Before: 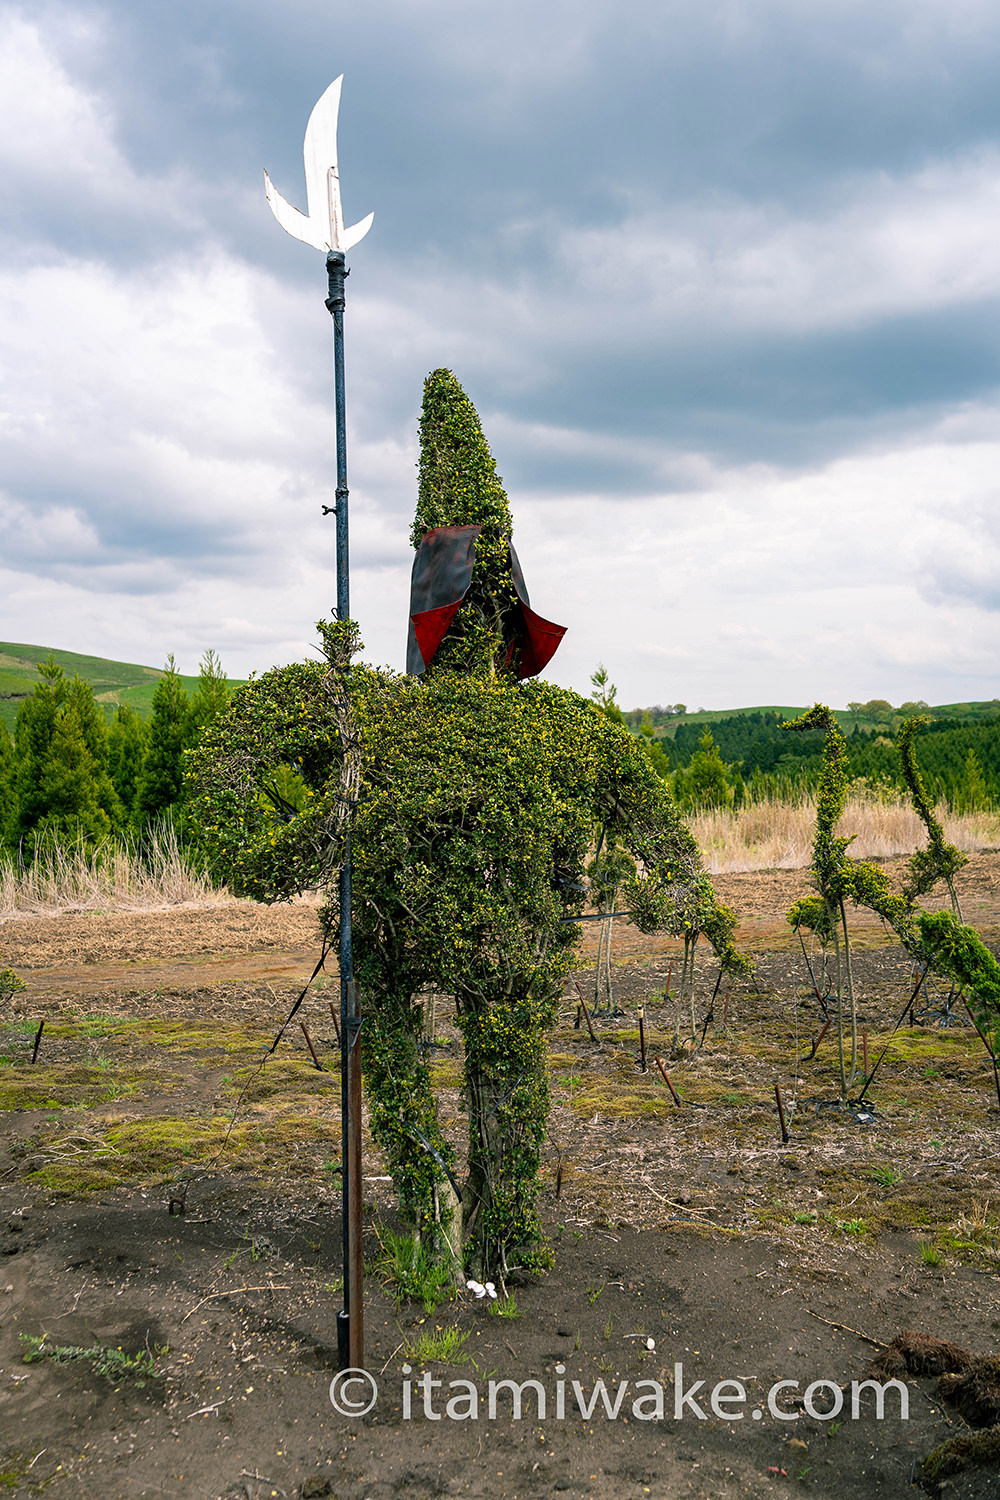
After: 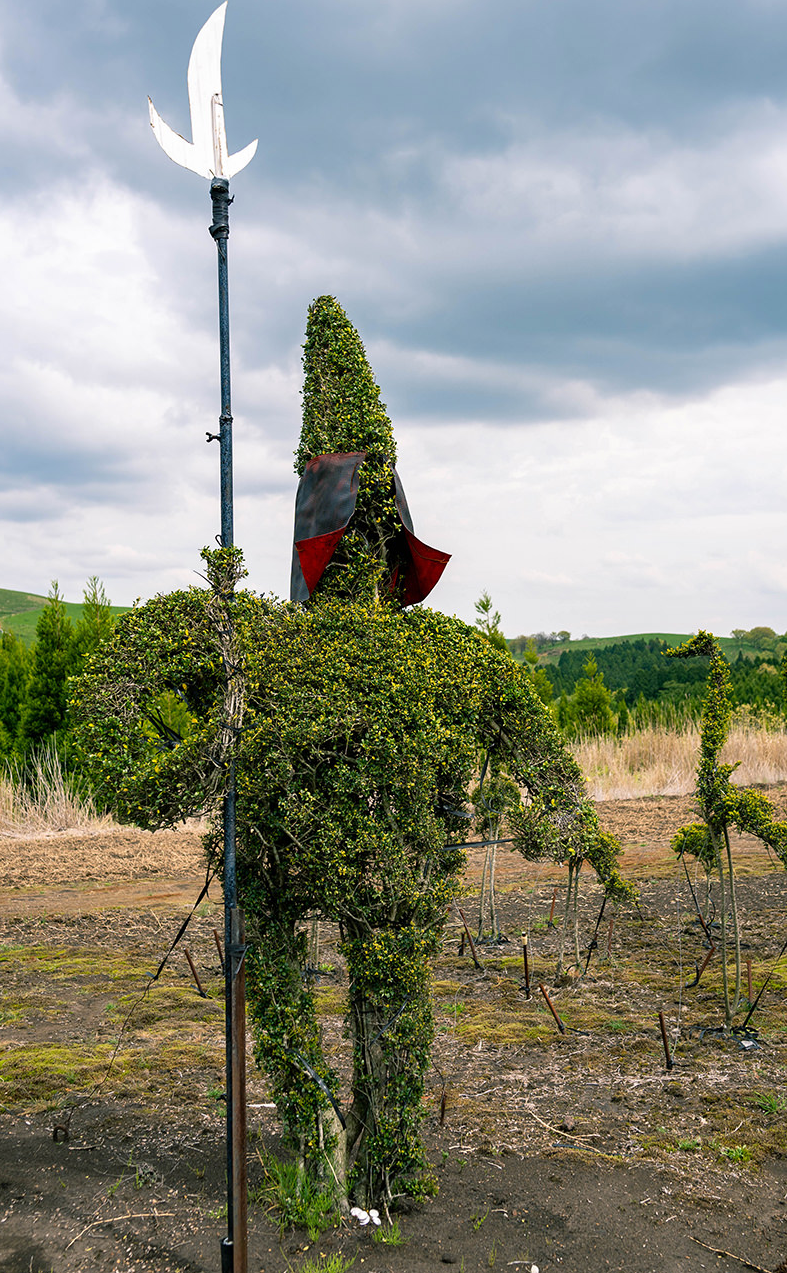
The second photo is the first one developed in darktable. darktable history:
crop: left 11.692%, top 4.875%, right 9.595%, bottom 10.193%
